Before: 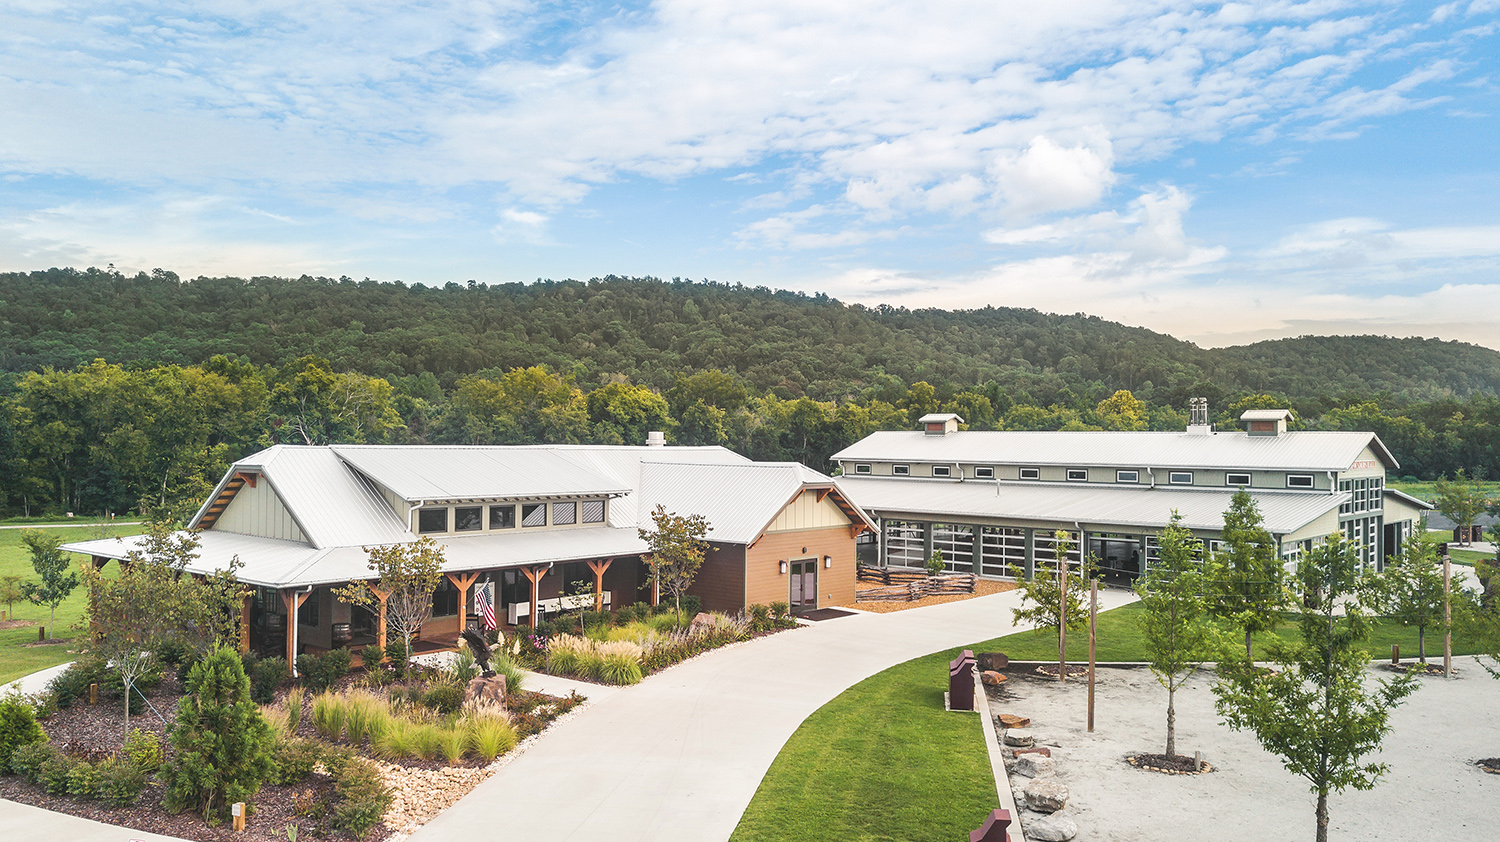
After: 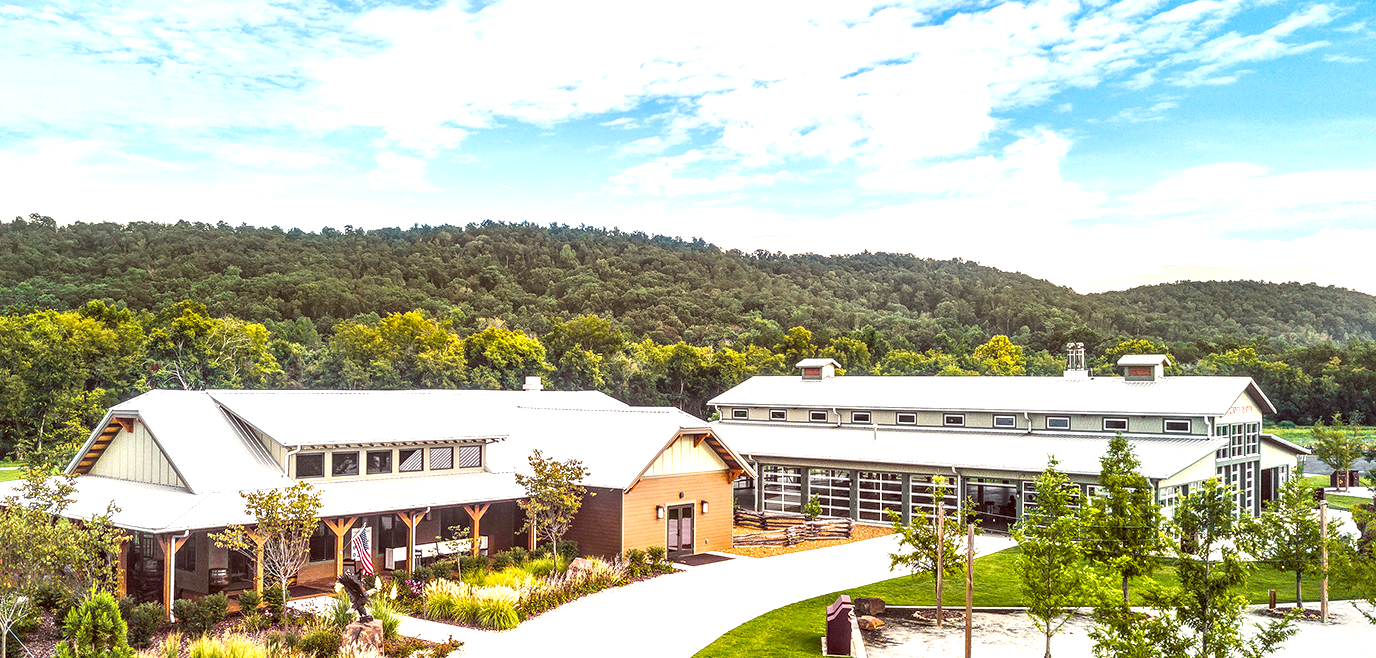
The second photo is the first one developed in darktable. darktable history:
color balance rgb: global offset › luminance -0.221%, global offset › chroma 0.273%, perceptual saturation grading › global saturation 25.885%, global vibrance 25.515%
local contrast: highlights 65%, shadows 54%, detail 169%, midtone range 0.517
crop: left 8.216%, top 6.583%, bottom 15.263%
exposure: black level correction 0, exposure 0.594 EV, compensate highlight preservation false
contrast brightness saturation: saturation -0.067
